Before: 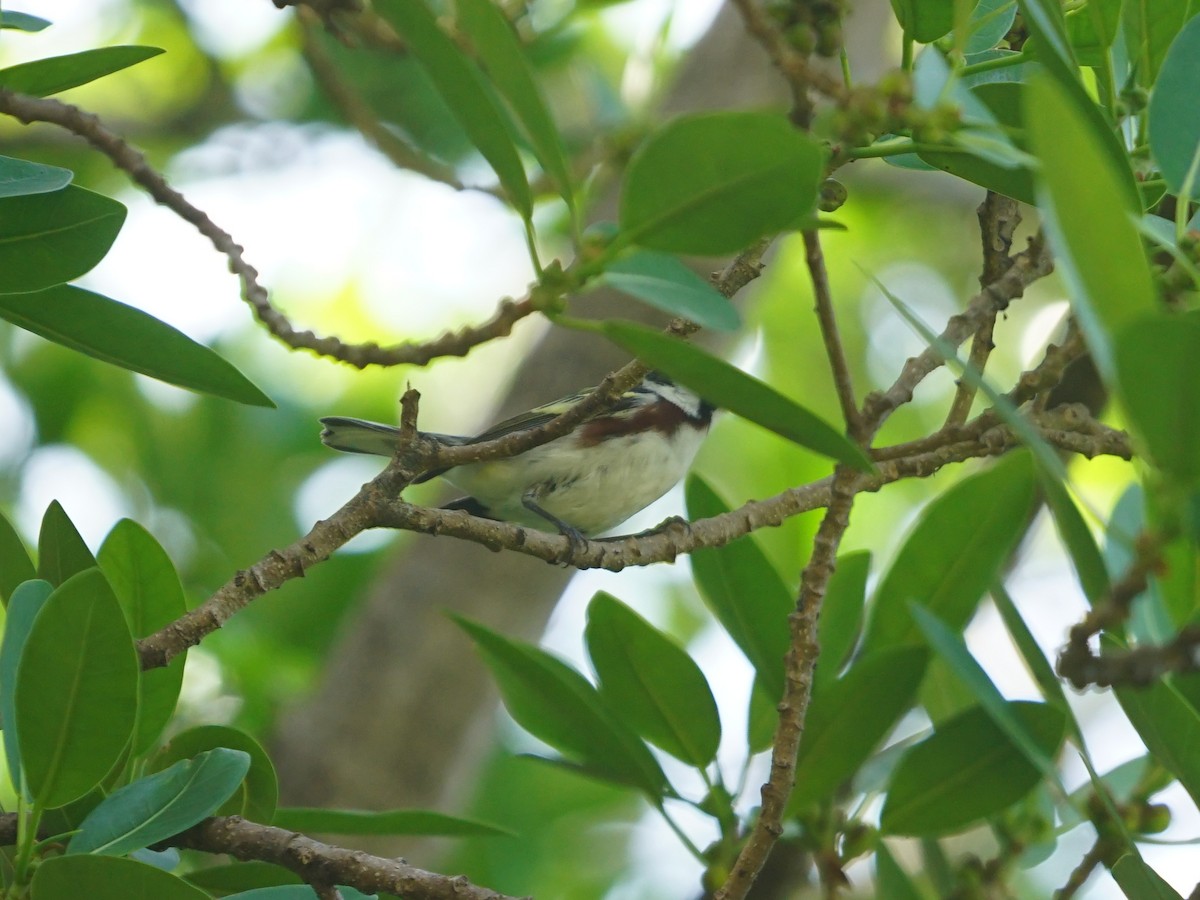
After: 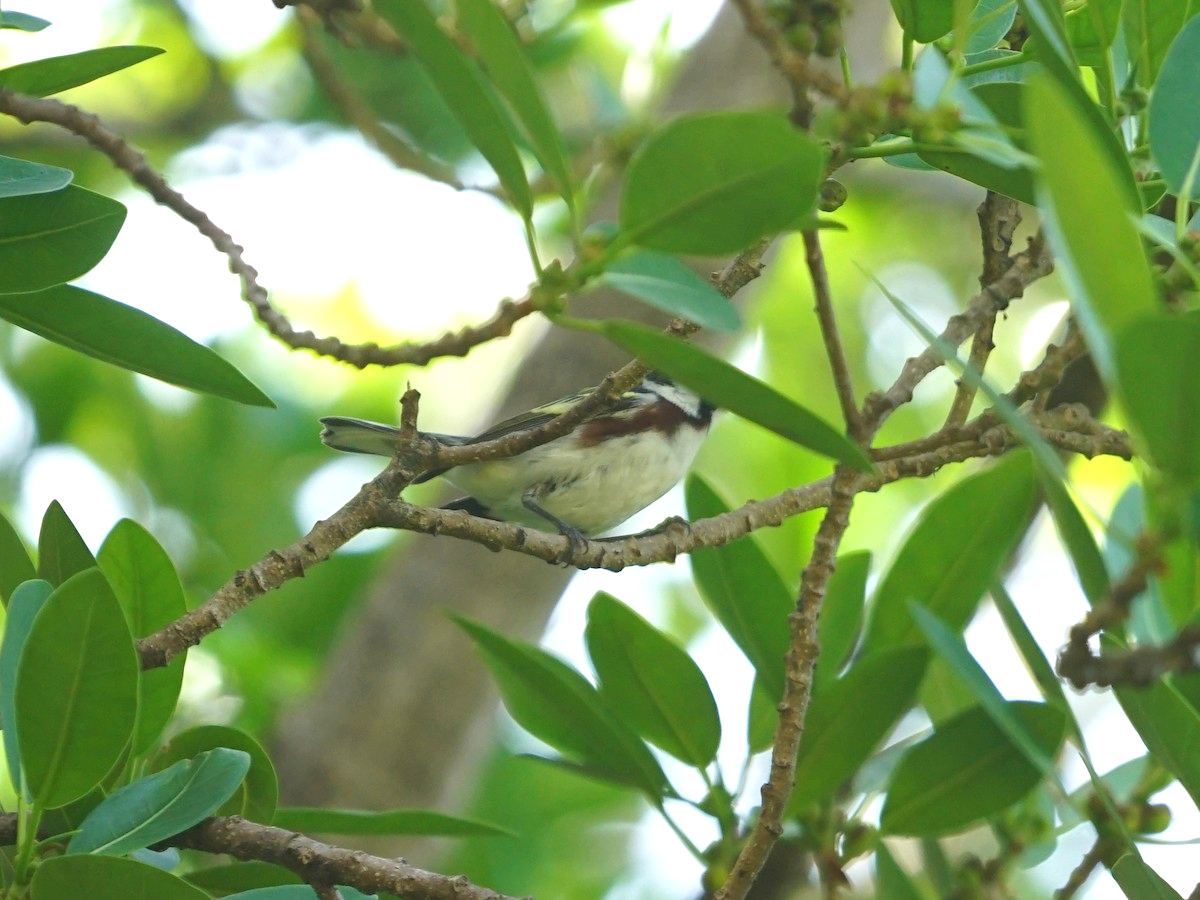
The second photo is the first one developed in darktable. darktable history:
exposure: exposure 0.464 EV, compensate highlight preservation false
